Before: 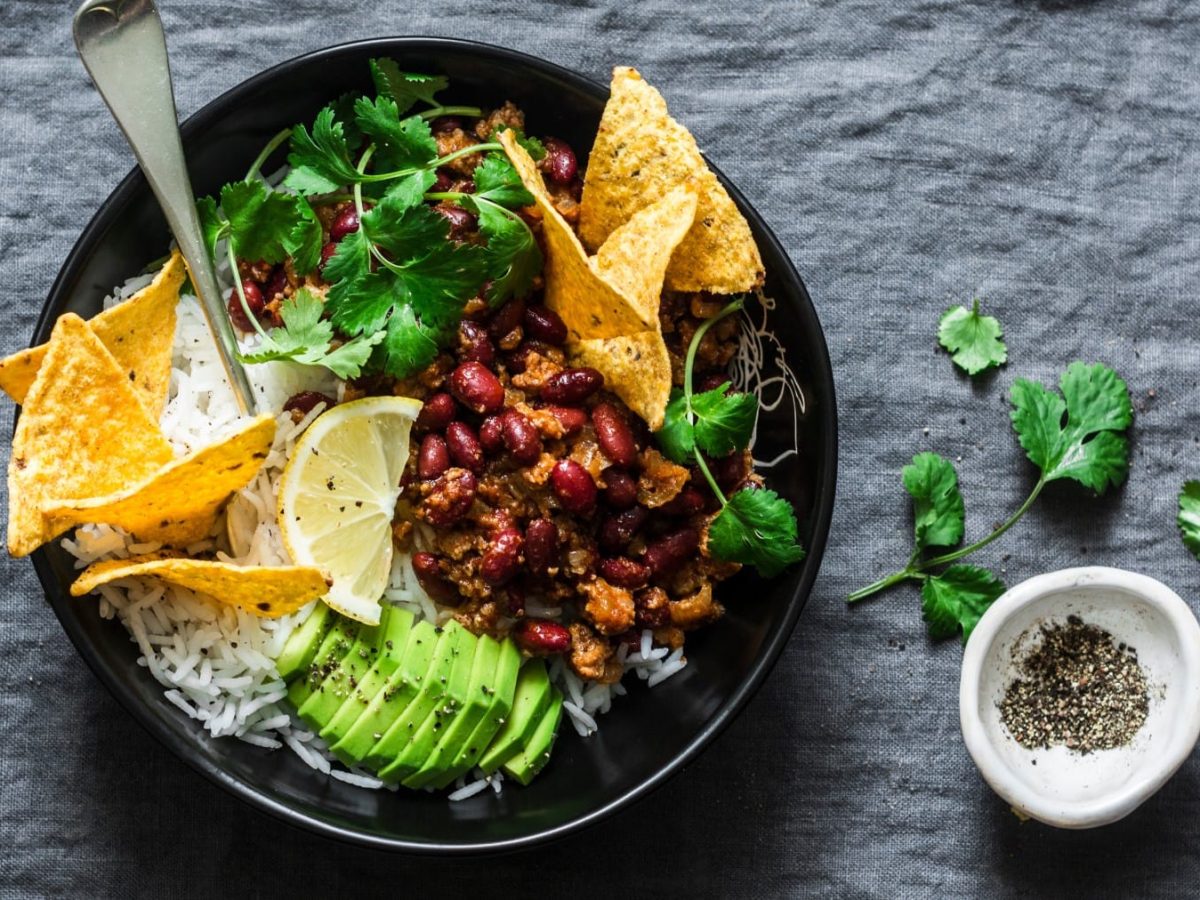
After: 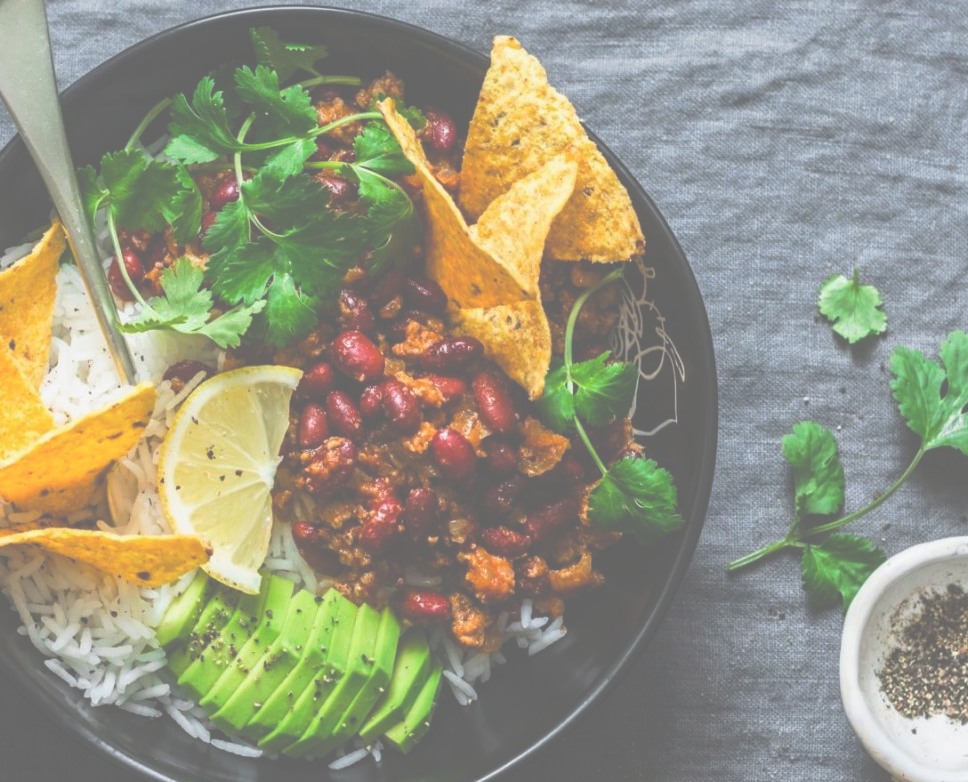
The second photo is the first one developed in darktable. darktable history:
color balance rgb: perceptual saturation grading › global saturation 19.545%, contrast -9.494%
exposure: black level correction -0.062, exposure -0.049 EV, compensate highlight preservation false
crop: left 10.01%, top 3.526%, right 9.251%, bottom 9.492%
tone curve: curves: ch0 [(0, 0) (0.003, 0.007) (0.011, 0.011) (0.025, 0.021) (0.044, 0.04) (0.069, 0.07) (0.1, 0.129) (0.136, 0.187) (0.177, 0.254) (0.224, 0.325) (0.277, 0.398) (0.335, 0.461) (0.399, 0.513) (0.468, 0.571) (0.543, 0.624) (0.623, 0.69) (0.709, 0.777) (0.801, 0.86) (0.898, 0.953) (1, 1)], preserve colors none
